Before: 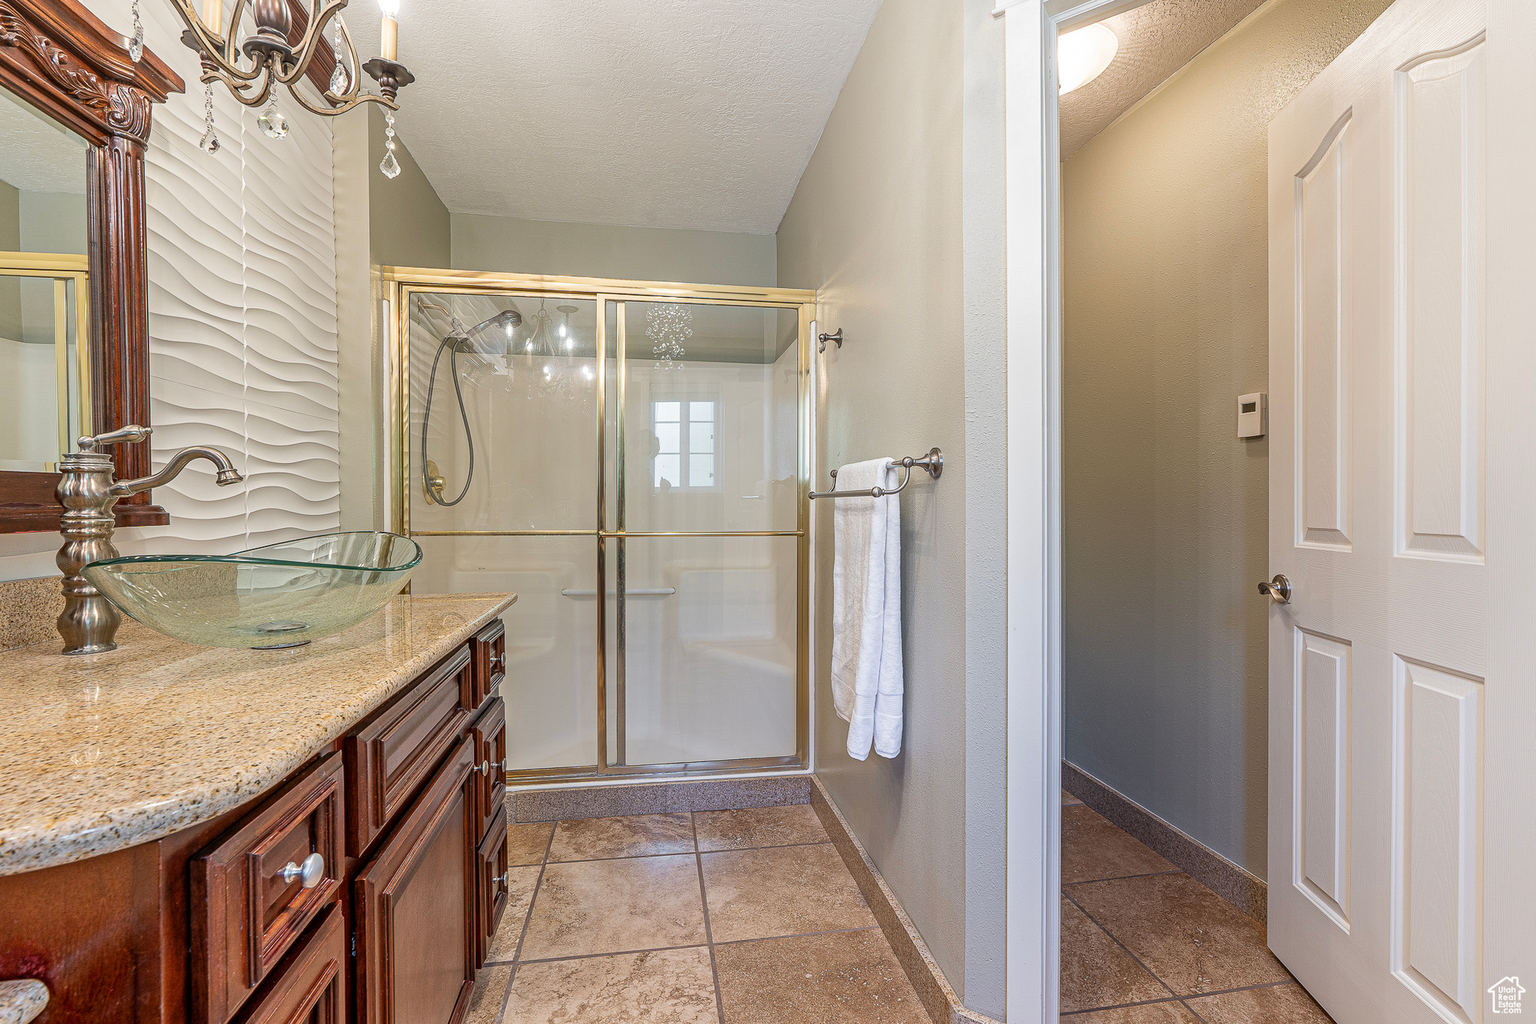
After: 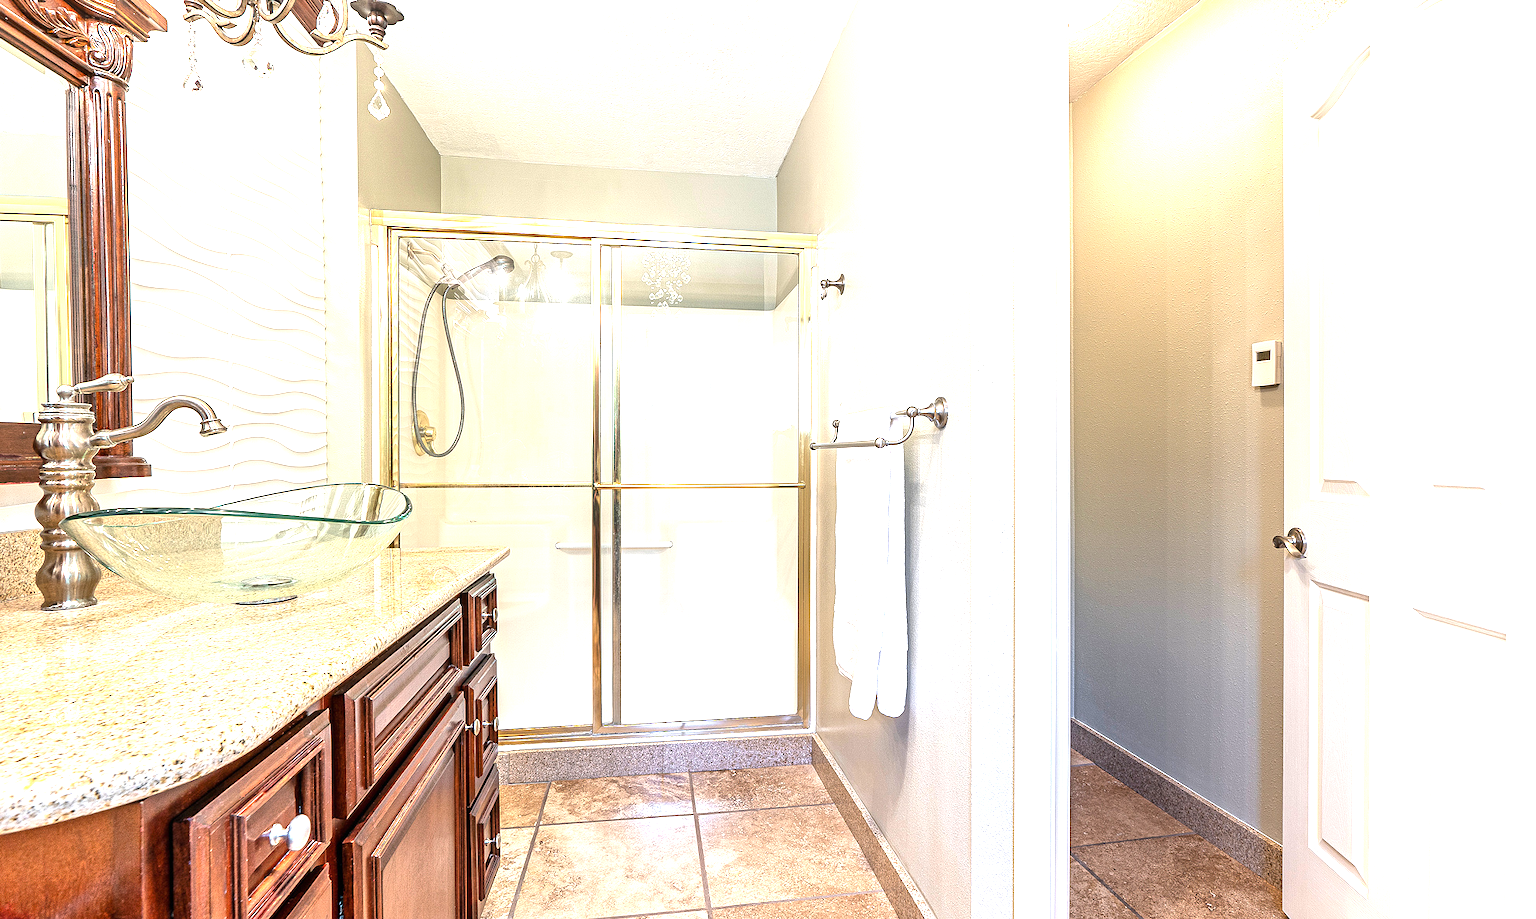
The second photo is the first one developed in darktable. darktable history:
tone equalizer: -8 EV -0.417 EV, -7 EV -0.389 EV, -6 EV -0.333 EV, -5 EV -0.222 EV, -3 EV 0.222 EV, -2 EV 0.333 EV, -1 EV 0.389 EV, +0 EV 0.417 EV, edges refinement/feathering 500, mask exposure compensation -1.57 EV, preserve details no
crop: left 1.507%, top 6.147%, right 1.379%, bottom 6.637%
exposure: black level correction 0, exposure 1.2 EV, compensate exposure bias true, compensate highlight preservation false
